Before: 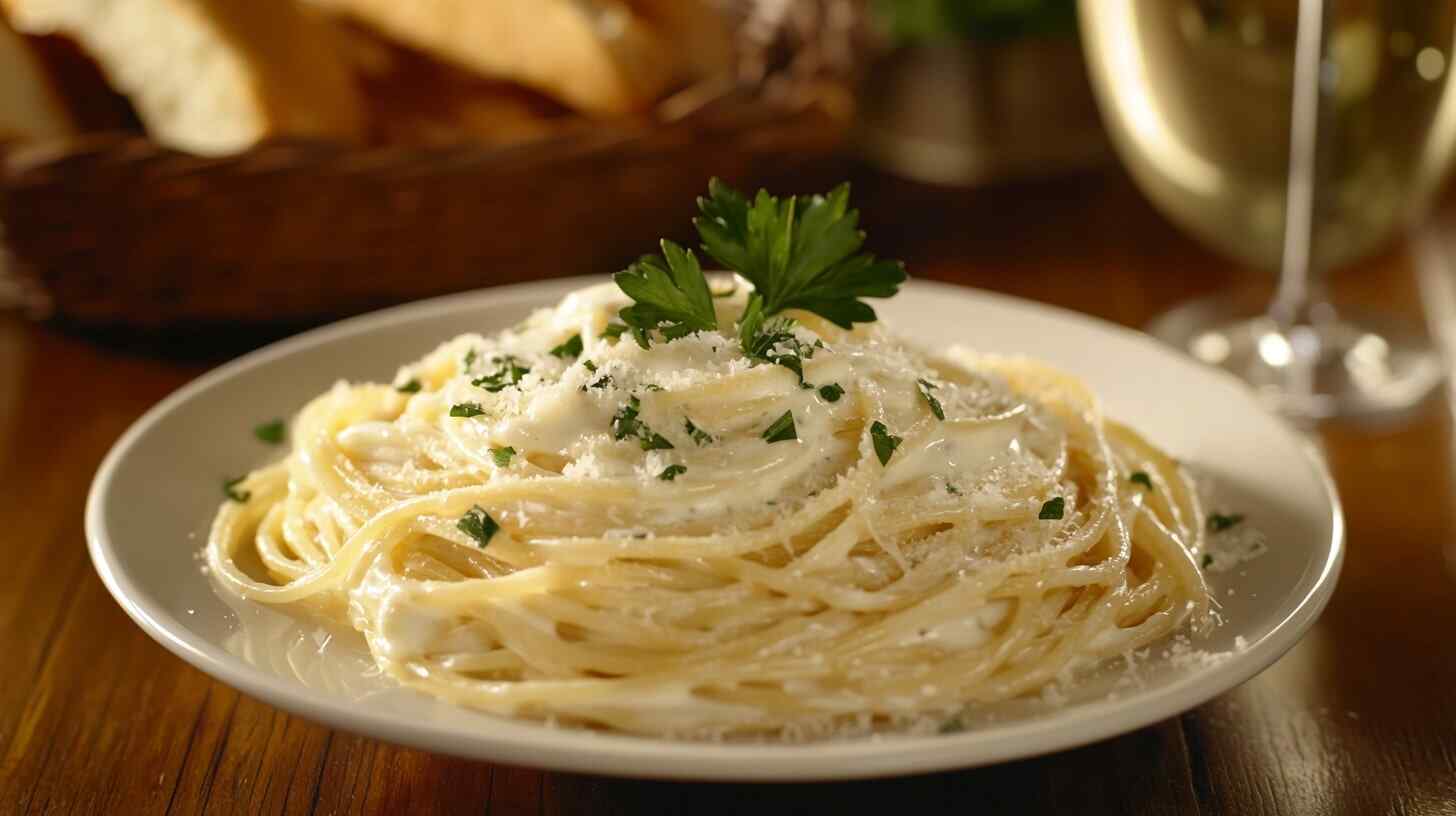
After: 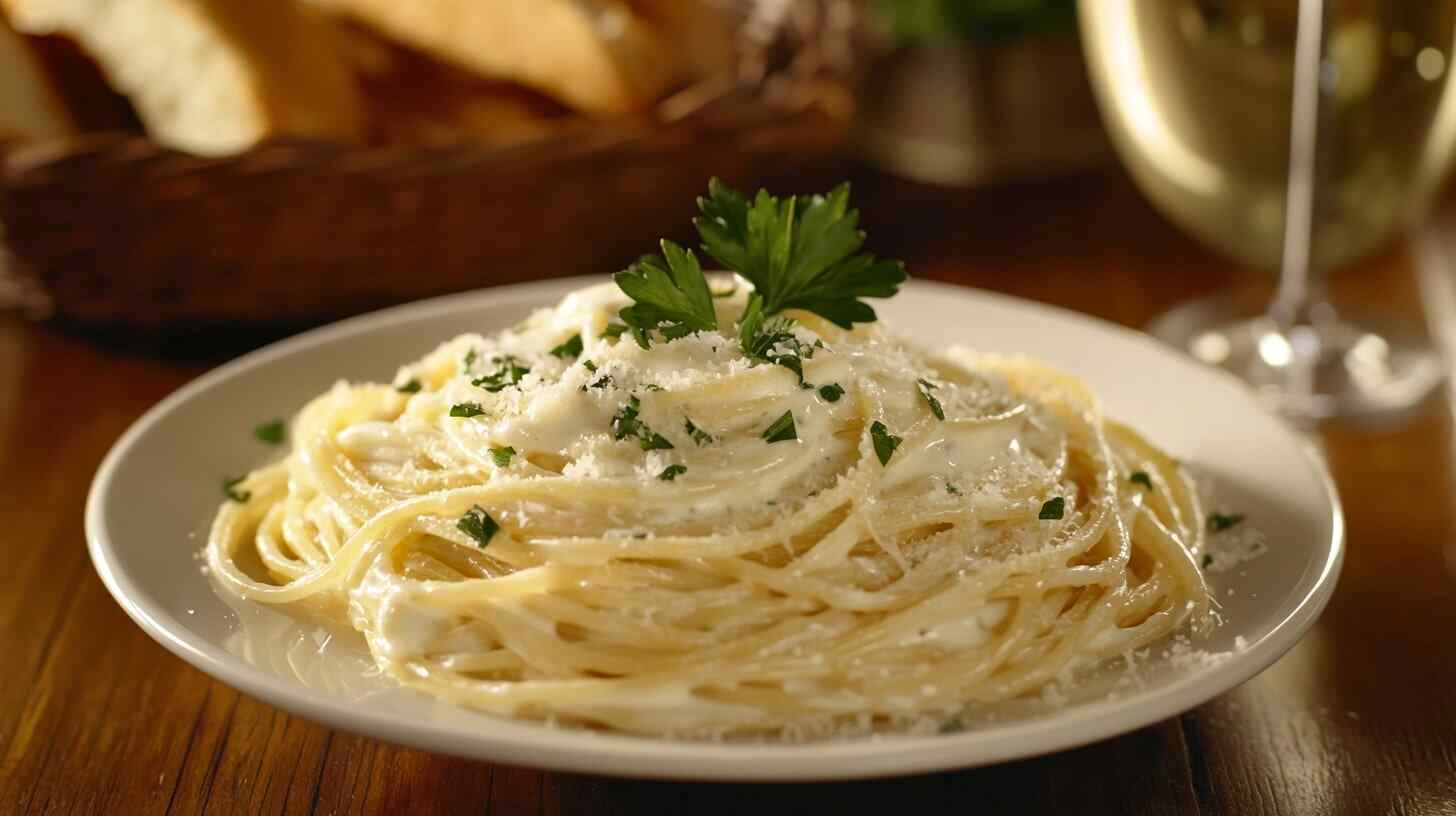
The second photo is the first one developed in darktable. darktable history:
shadows and highlights: shadows 24.77, highlights -48.12, soften with gaussian
